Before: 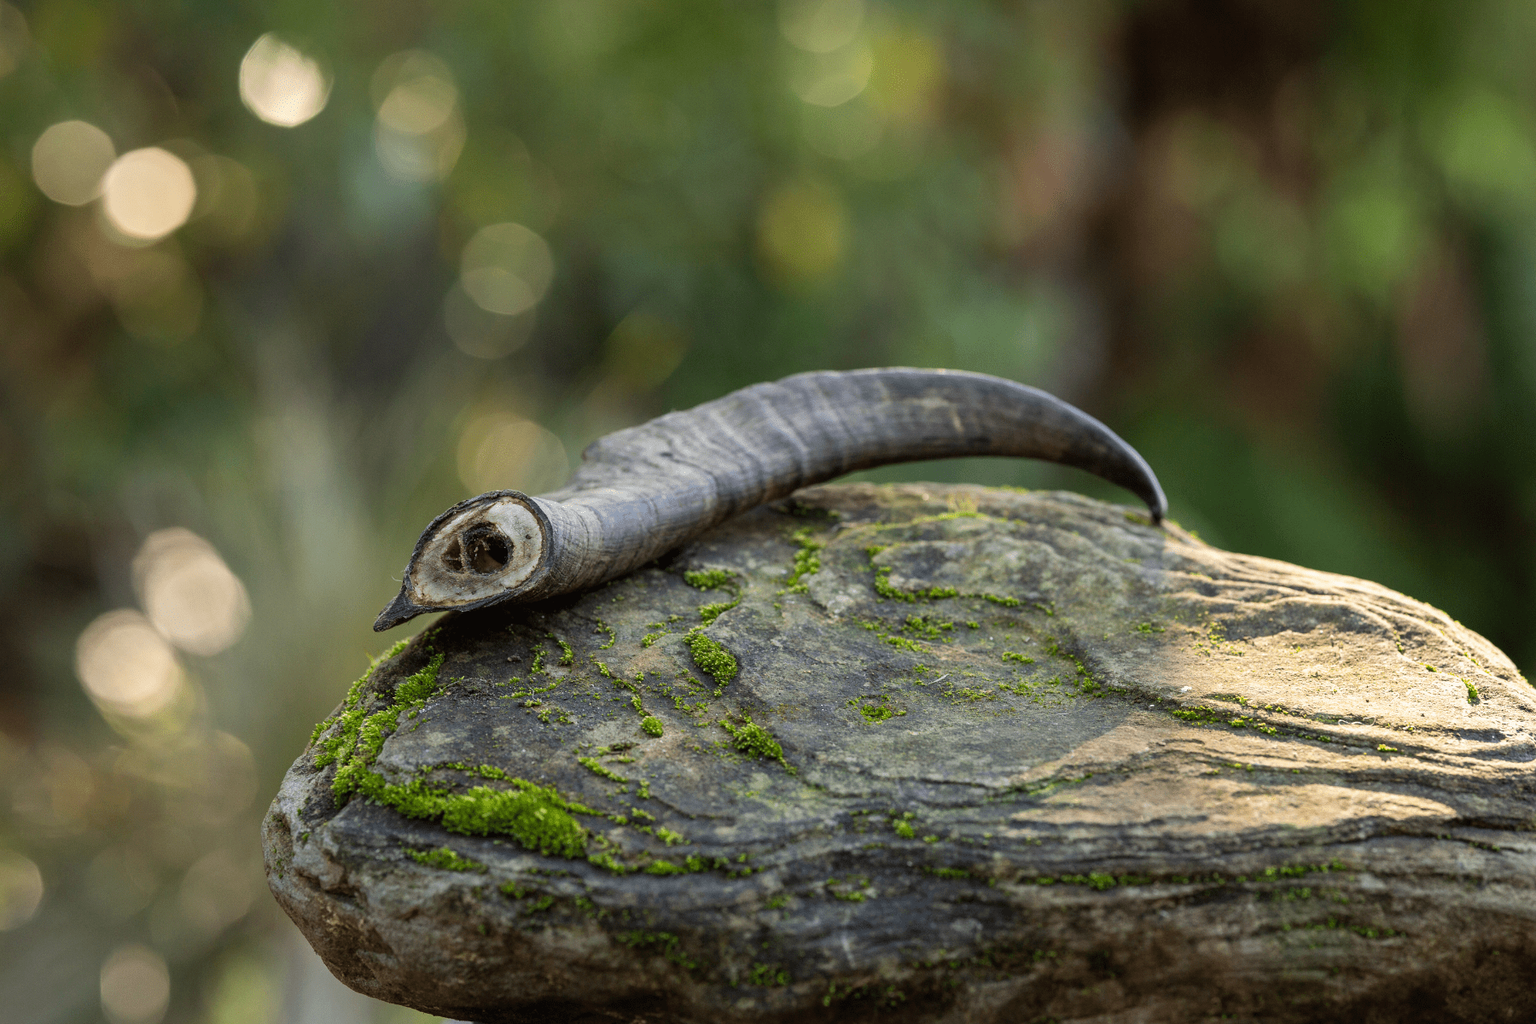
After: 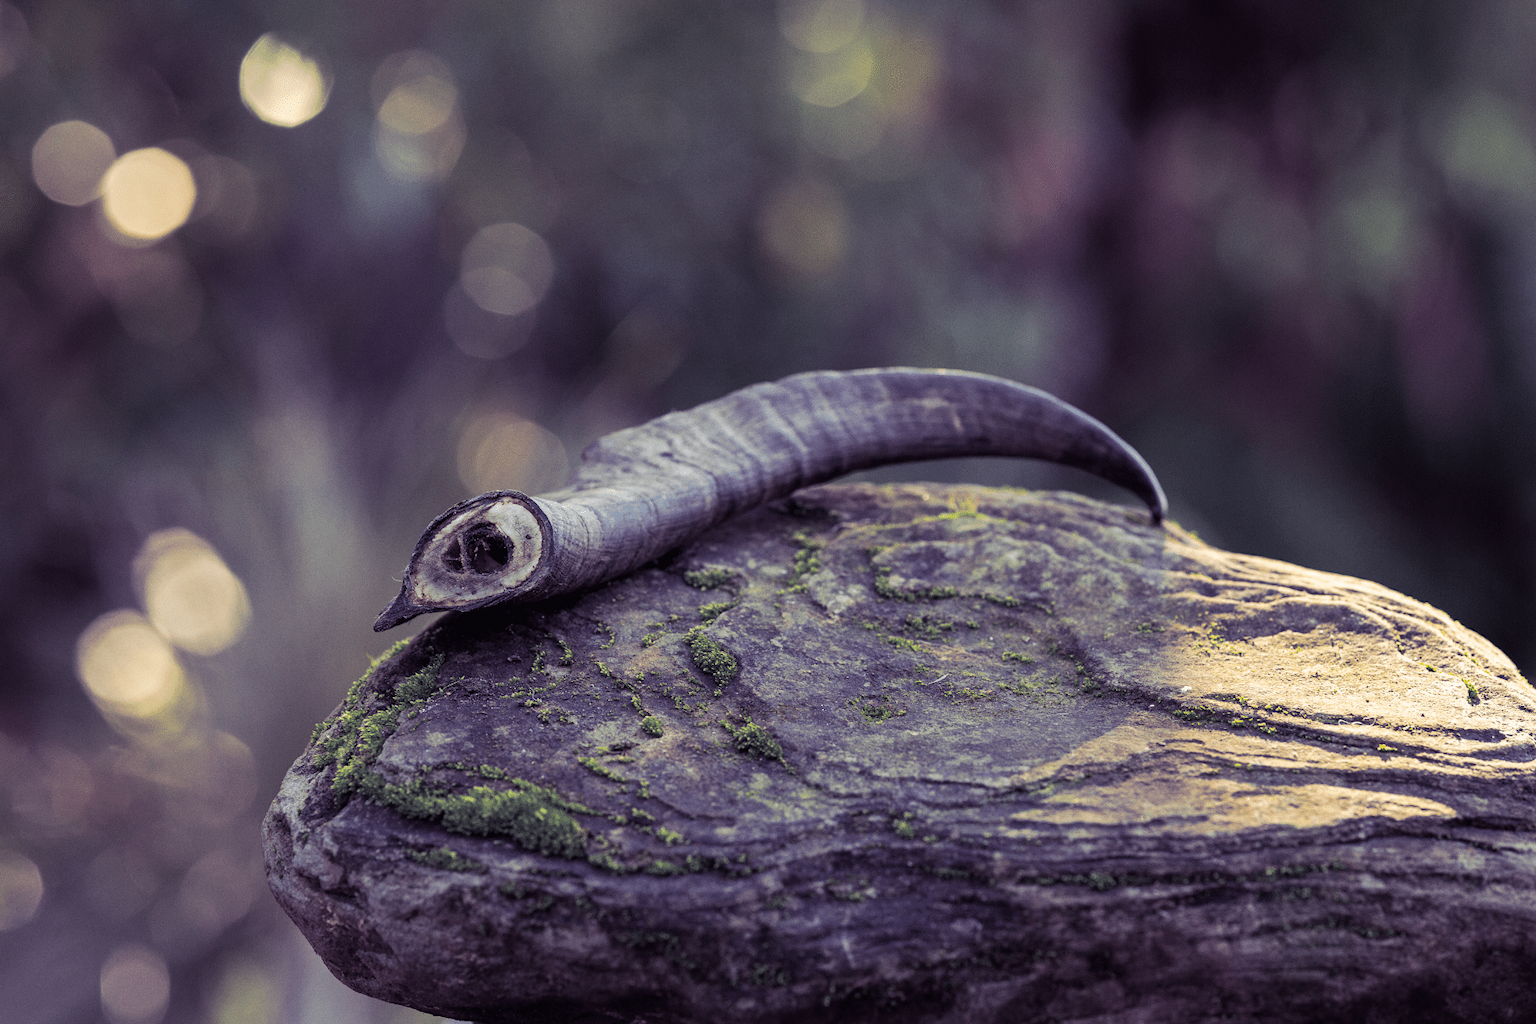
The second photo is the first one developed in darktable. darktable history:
rotate and perspective: automatic cropping off
split-toning: shadows › hue 255.6°, shadows › saturation 0.66, highlights › hue 43.2°, highlights › saturation 0.68, balance -50.1
grain: coarseness 0.09 ISO, strength 10%
